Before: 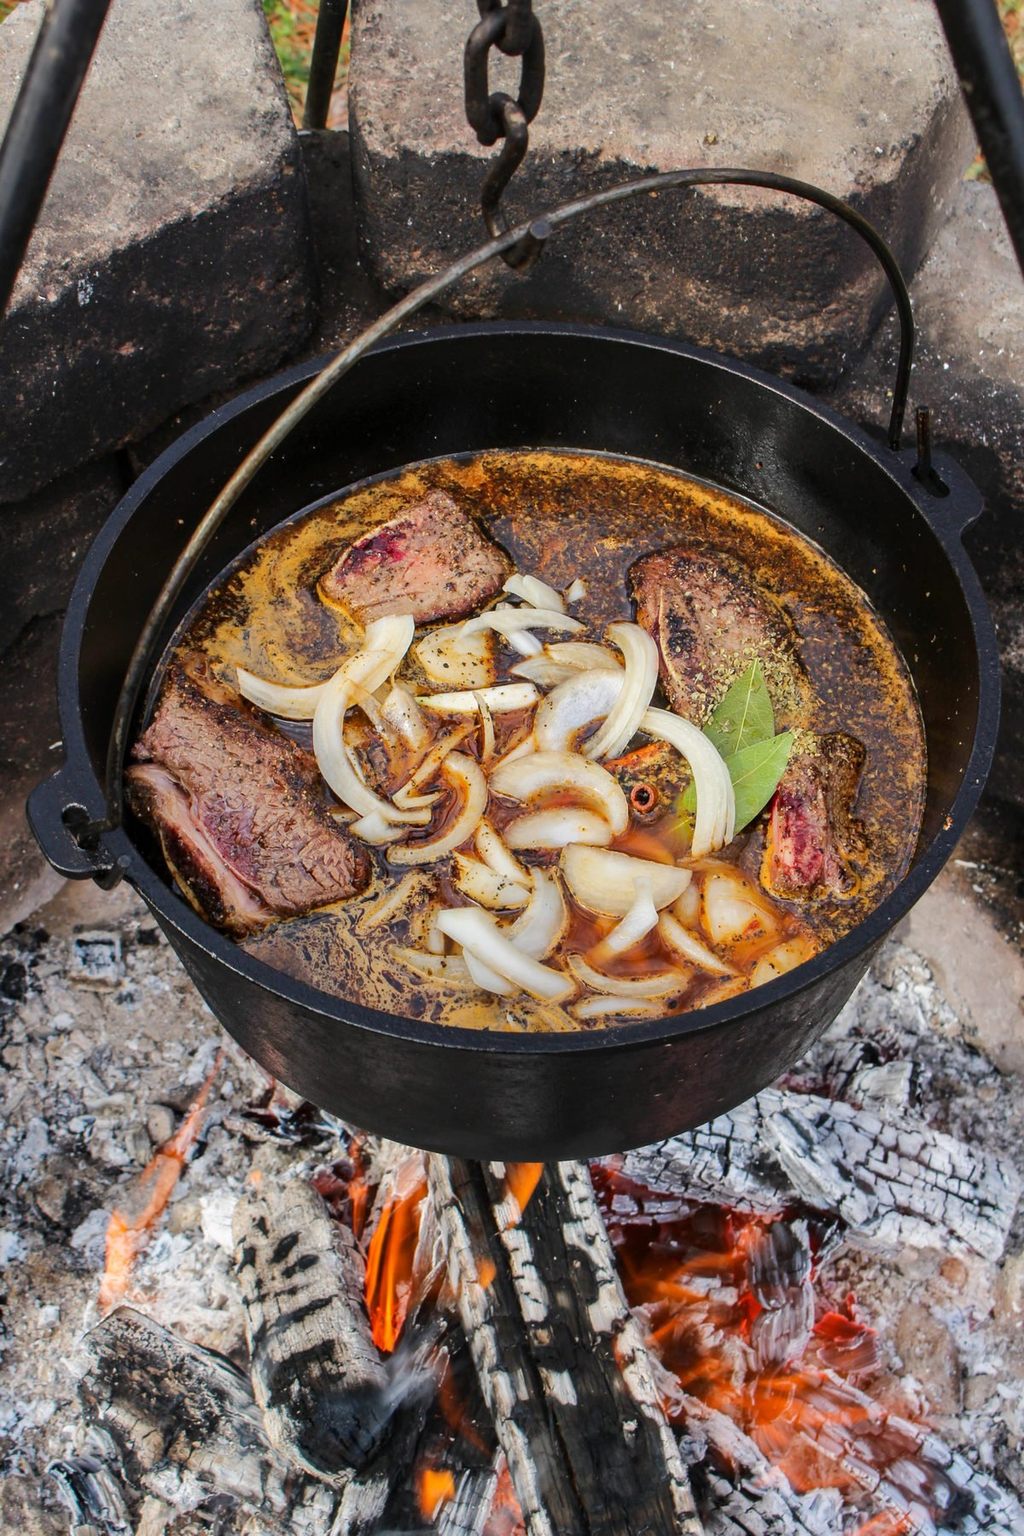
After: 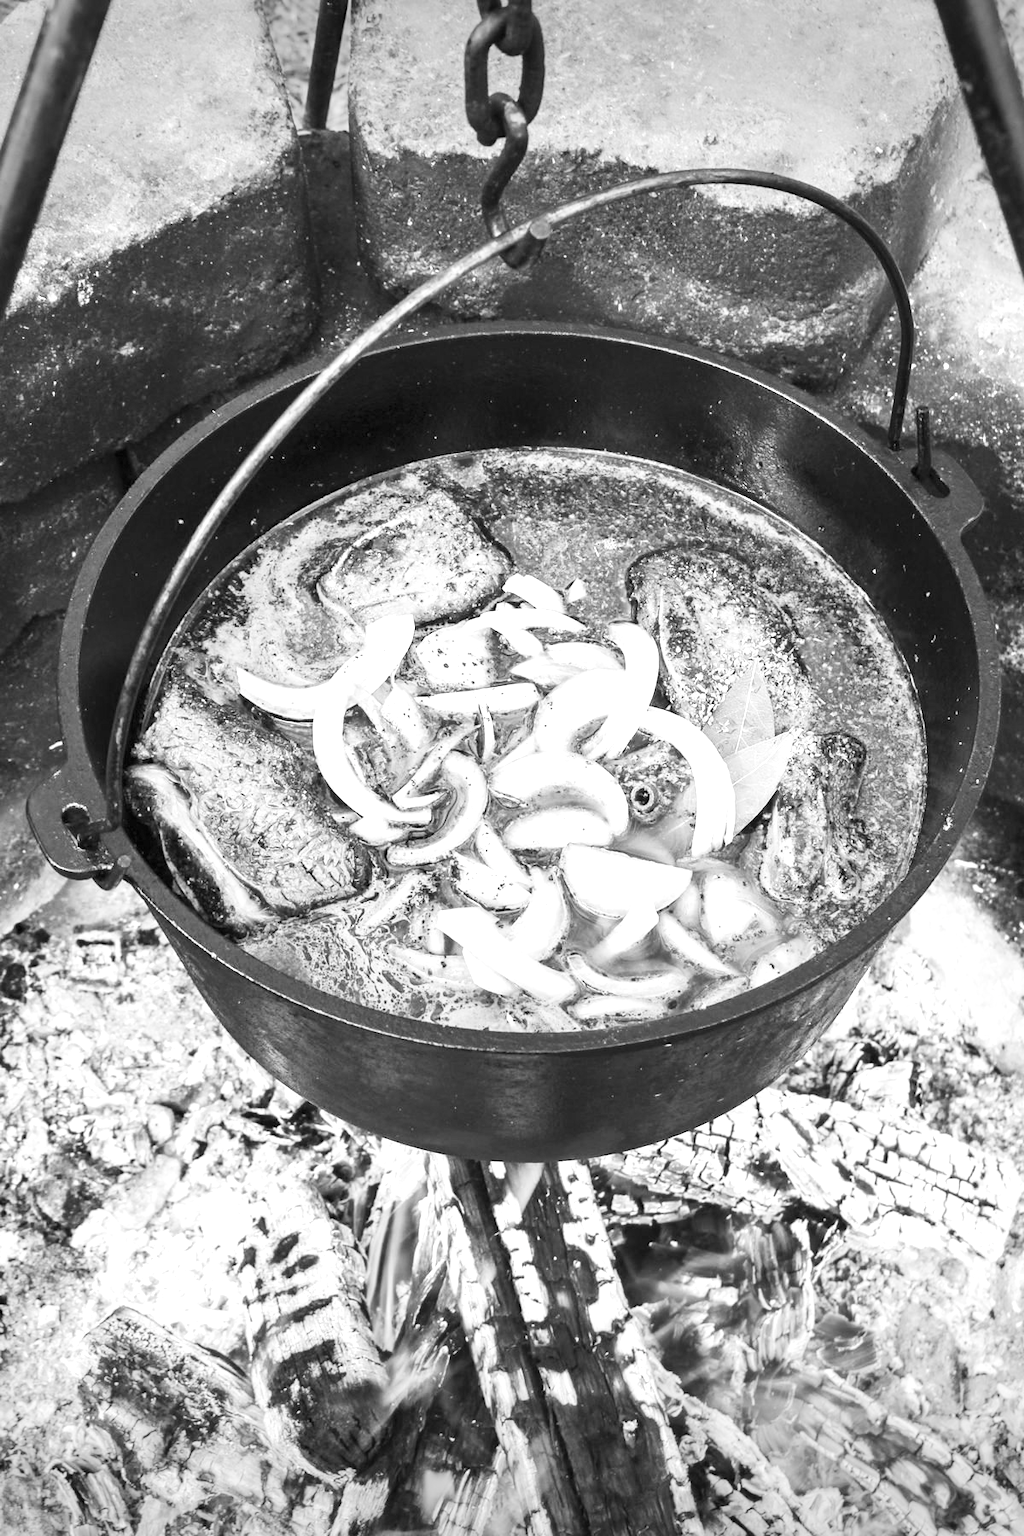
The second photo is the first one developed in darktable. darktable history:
color balance rgb: perceptual saturation grading › global saturation 30.11%, global vibrance 20%
contrast brightness saturation: contrast 0.2, brightness 0.159, saturation 0.225
vignetting: fall-off start 99.67%, brightness -0.442, saturation -0.688, width/height ratio 1.319
exposure: black level correction 0, exposure 1.461 EV, compensate exposure bias true, compensate highlight preservation false
color calibration: output gray [0.22, 0.42, 0.37, 0], gray › normalize channels true, x 0.342, y 0.355, temperature 5142.82 K, gamut compression 0.013
